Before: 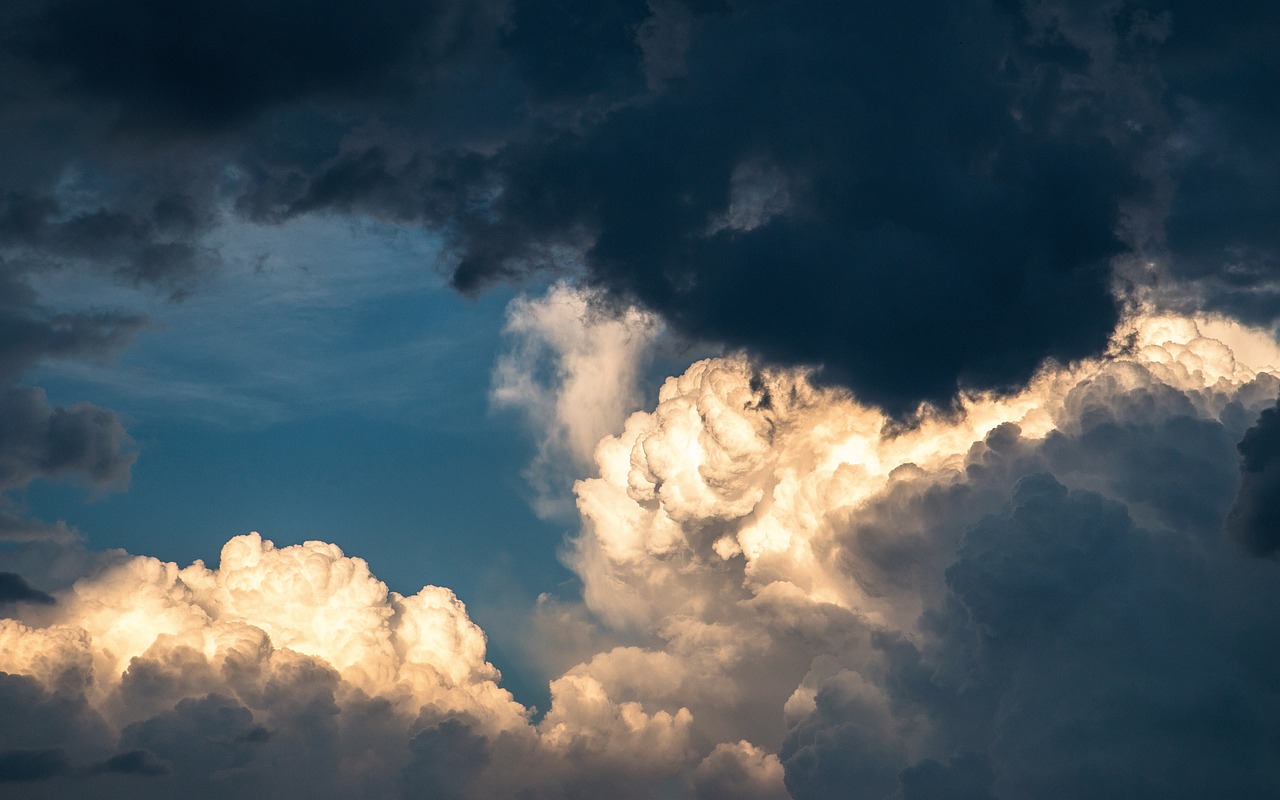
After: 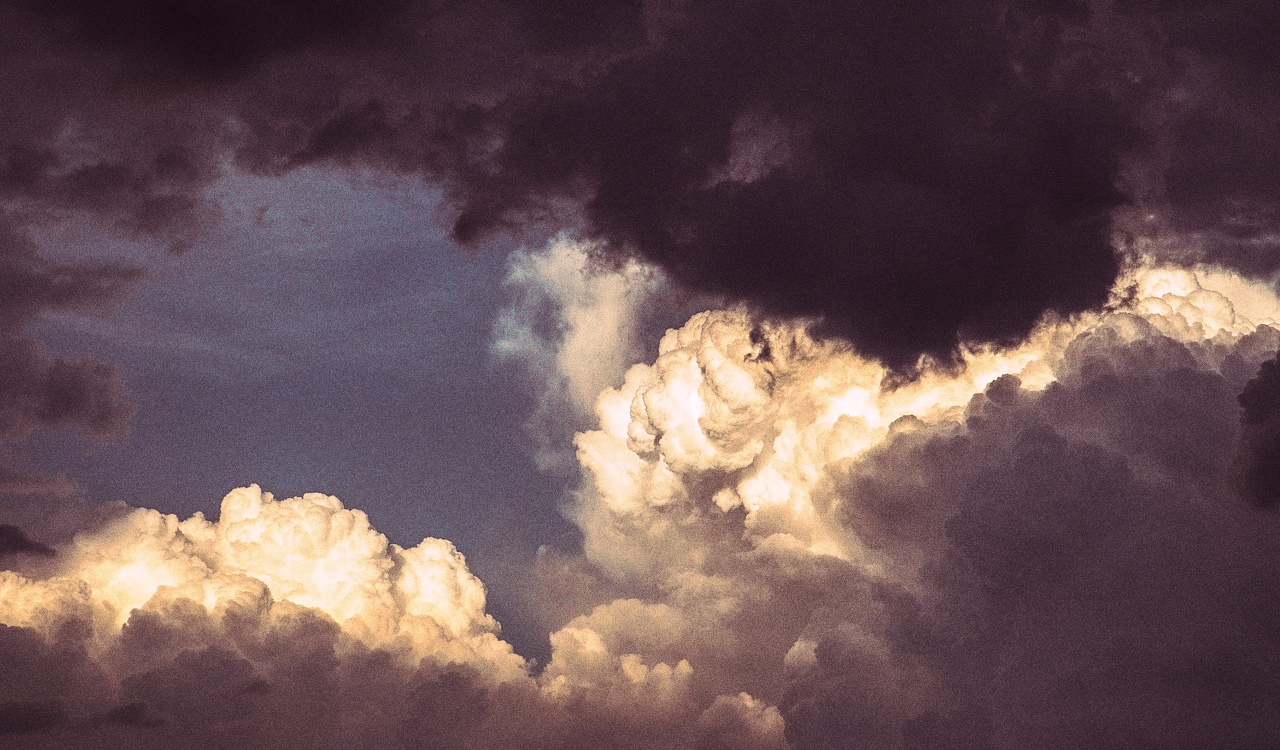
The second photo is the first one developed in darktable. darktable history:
grain: coarseness 0.09 ISO, strength 40%
crop and rotate: top 6.25%
split-toning: highlights › hue 298.8°, highlights › saturation 0.73, compress 41.76%
